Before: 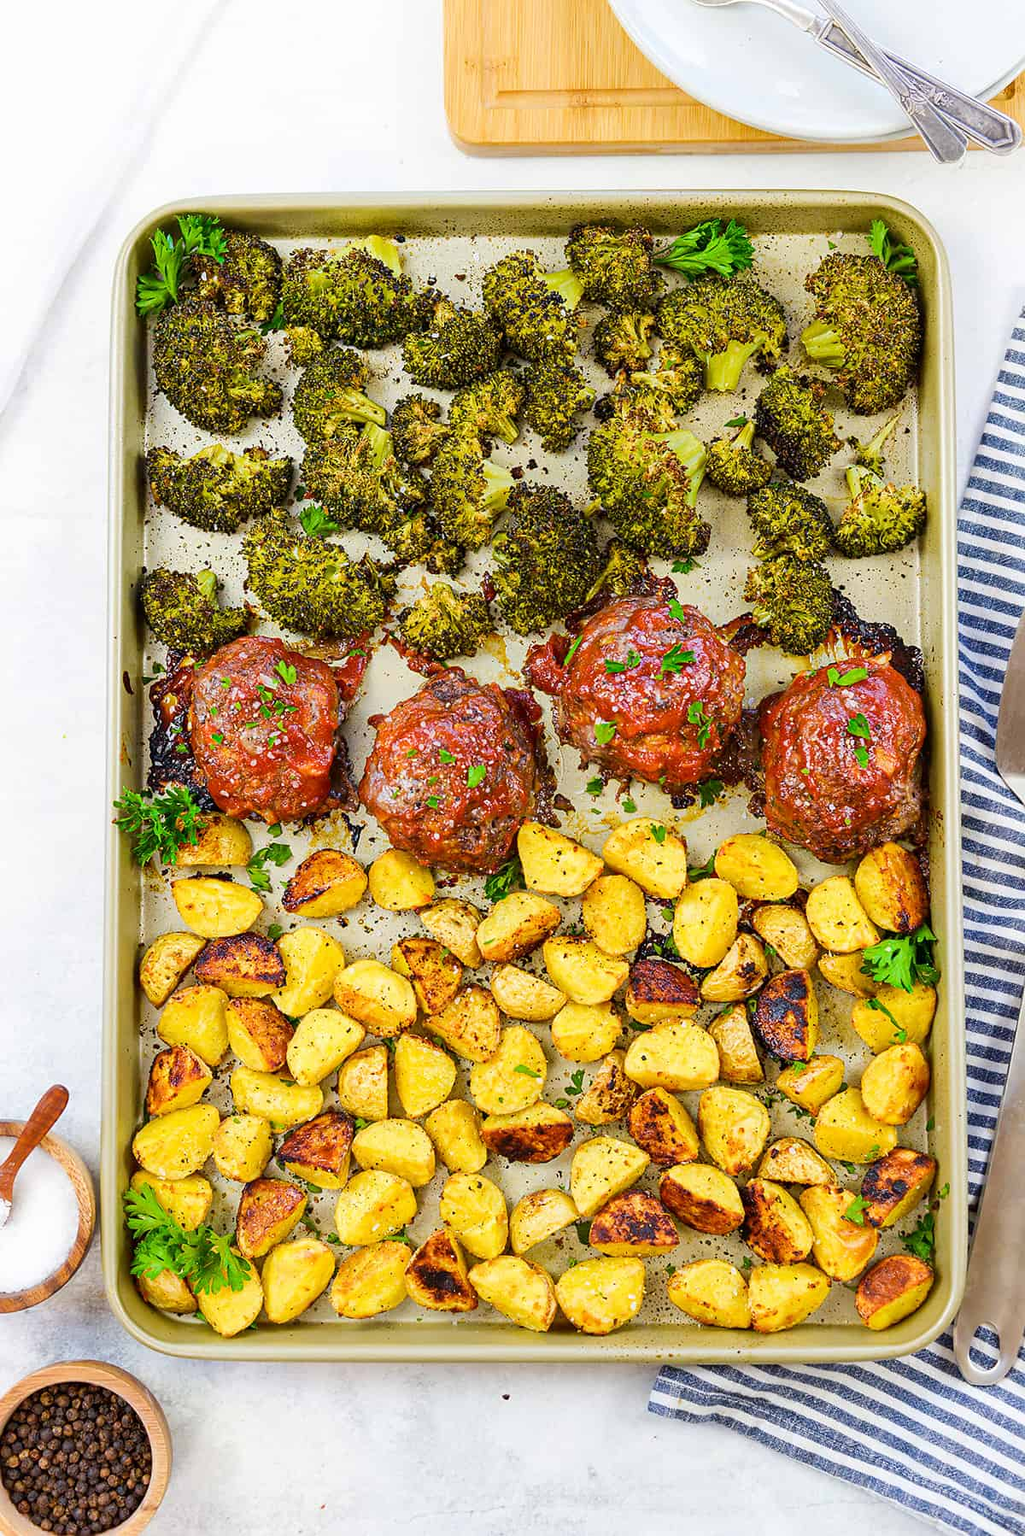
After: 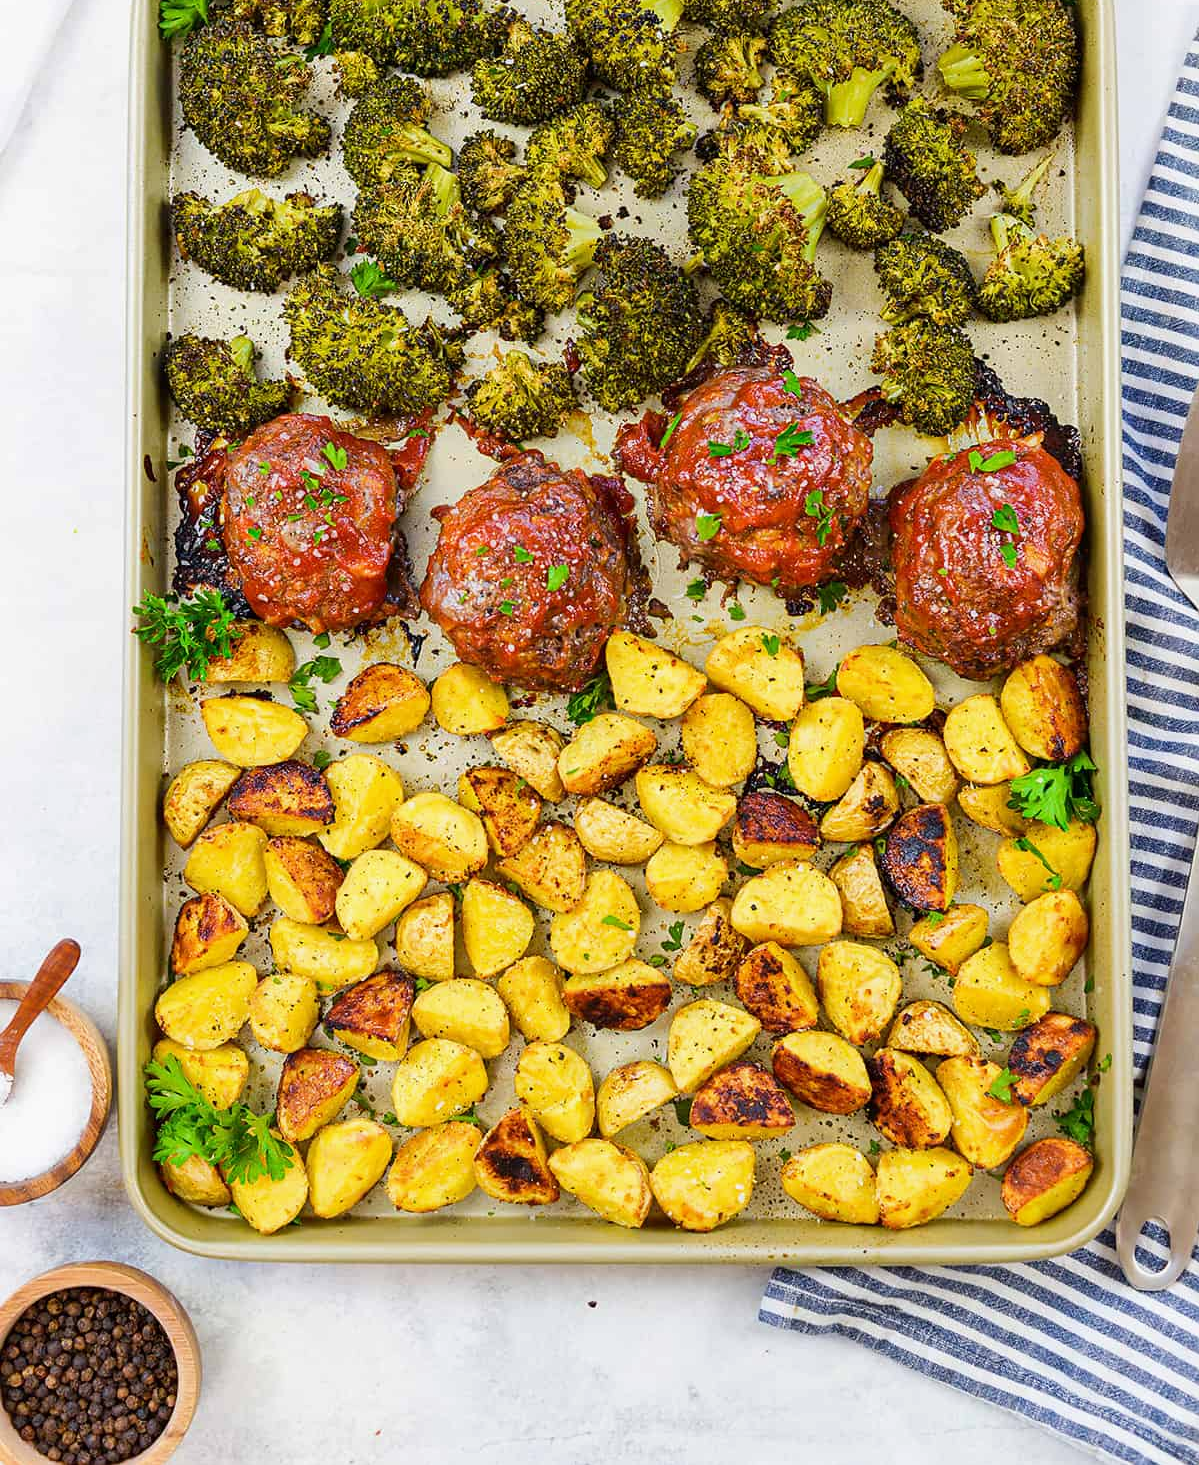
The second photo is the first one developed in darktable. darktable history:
crop and rotate: top 18.507%
exposure: exposure -0.048 EV, compensate highlight preservation false
